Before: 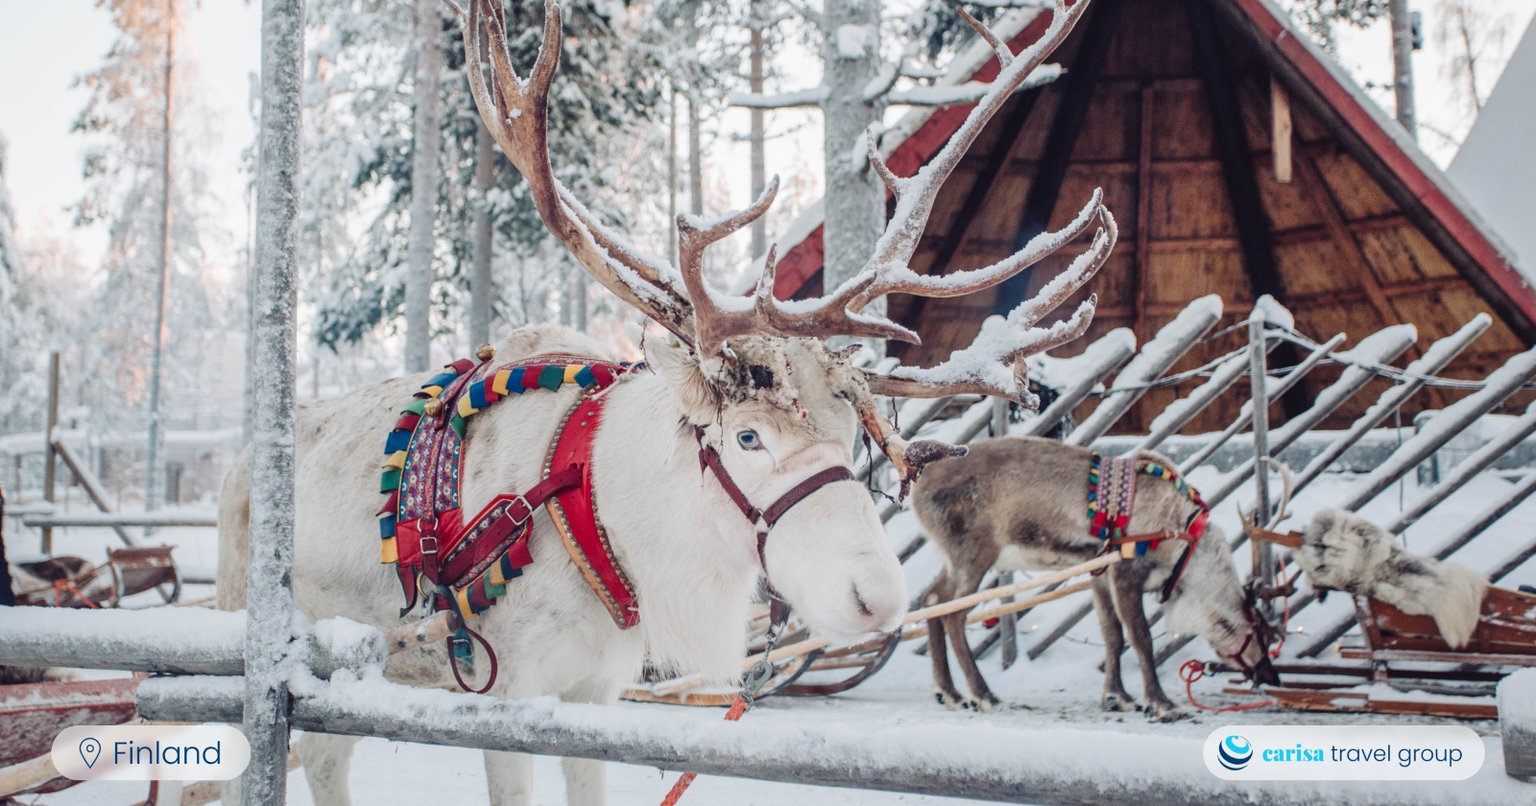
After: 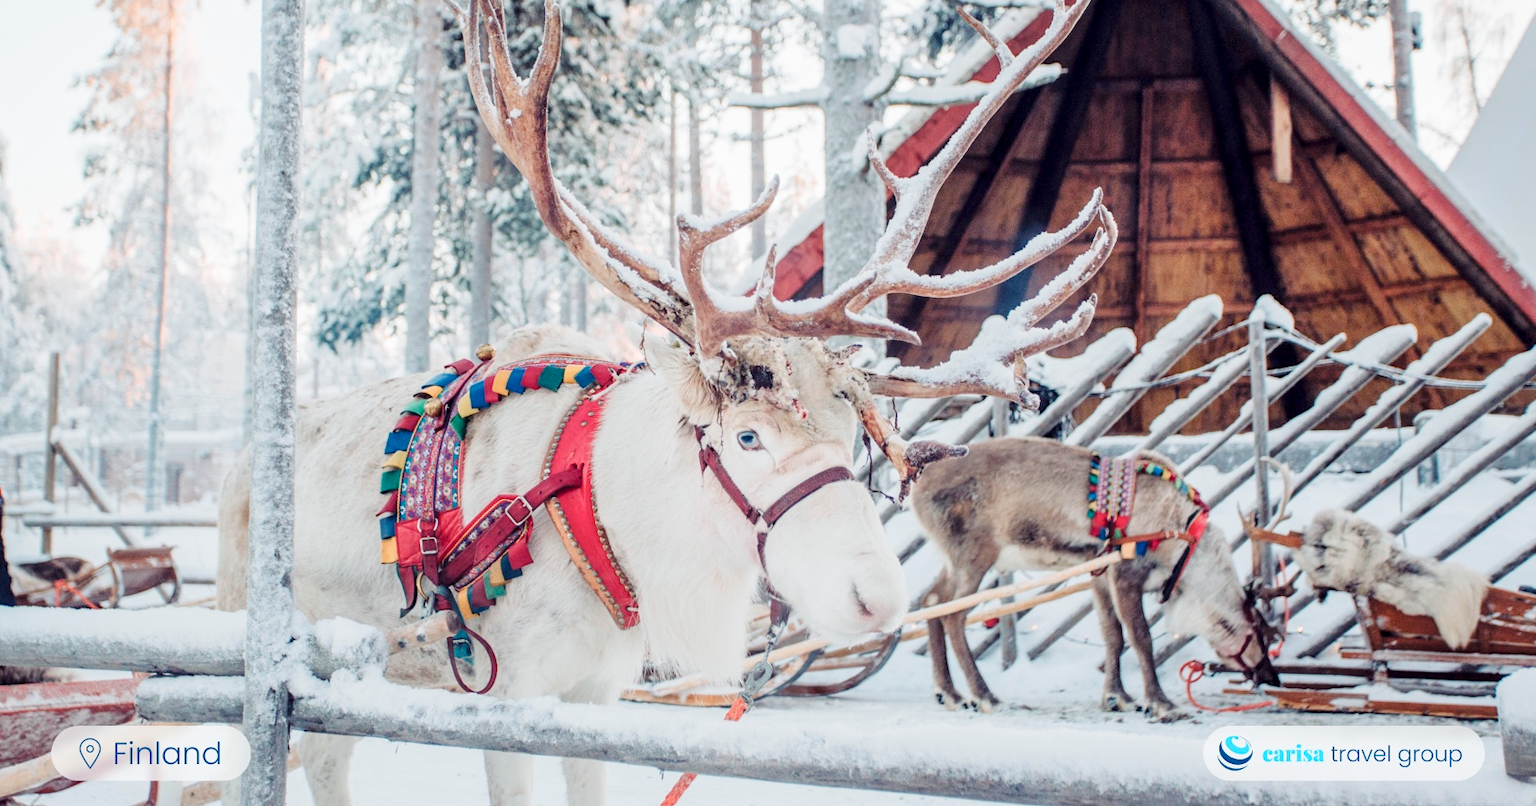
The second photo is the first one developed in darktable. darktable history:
tone curve: curves: ch0 [(0, 0) (0.003, 0.004) (0.011, 0.015) (0.025, 0.033) (0.044, 0.058) (0.069, 0.091) (0.1, 0.131) (0.136, 0.179) (0.177, 0.233) (0.224, 0.296) (0.277, 0.364) (0.335, 0.434) (0.399, 0.511) (0.468, 0.584) (0.543, 0.656) (0.623, 0.729) (0.709, 0.799) (0.801, 0.874) (0.898, 0.936) (1, 1)], preserve colors none
color look up table: target L [63.81, 45.09, 32.9, 100, 80.65, 72.43, 63.48, 57.86, 53.36, 42.88, 46.89, 39.02, 26.79, 70.96, 58.83, 50.59, 50.1, 24.89, 23.46, 8.003, 63.4, 48.42, 42.67, 26.97, 0 ×25], target a [-24.39, -42.34, -12.78, -0.001, 0.271, 5.472, 25.32, 24.26, 45.76, -0.299, 55.7, 56.42, 15.07, -0.204, -0.338, 9.839, 56.17, 27.79, 14.5, -0.003, -36.46, -24.4, -3.503, -0.181, 0 ×25], target b [60.3, 34.69, 24.5, 0.012, 1.088, 80.37, 69.09, 17.83, 56.74, 0.1, 19.55, 30.08, 17.45, -1.187, -1.419, -28.95, -14.98, -18.92, -52.25, -0.022, -3.512, -32.37, -28.2, -1.036, 0 ×25], num patches 24
